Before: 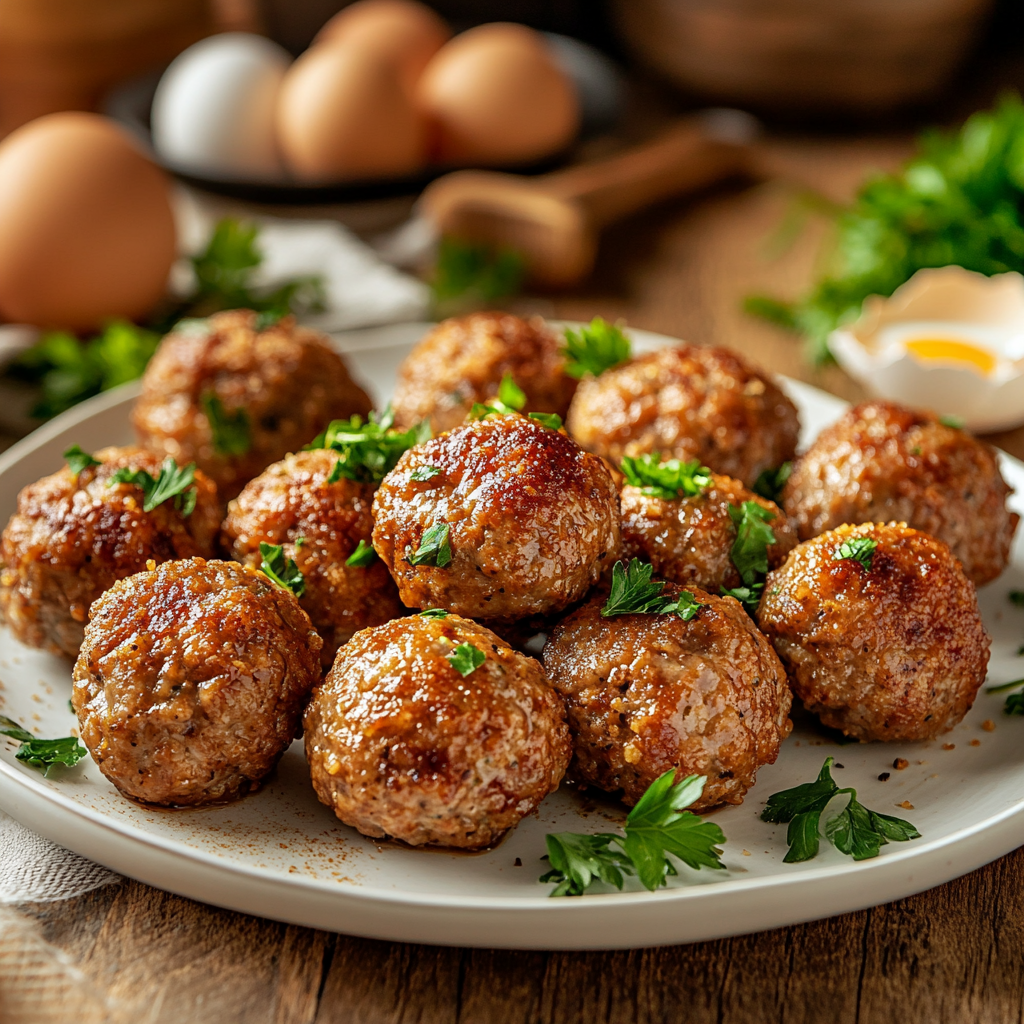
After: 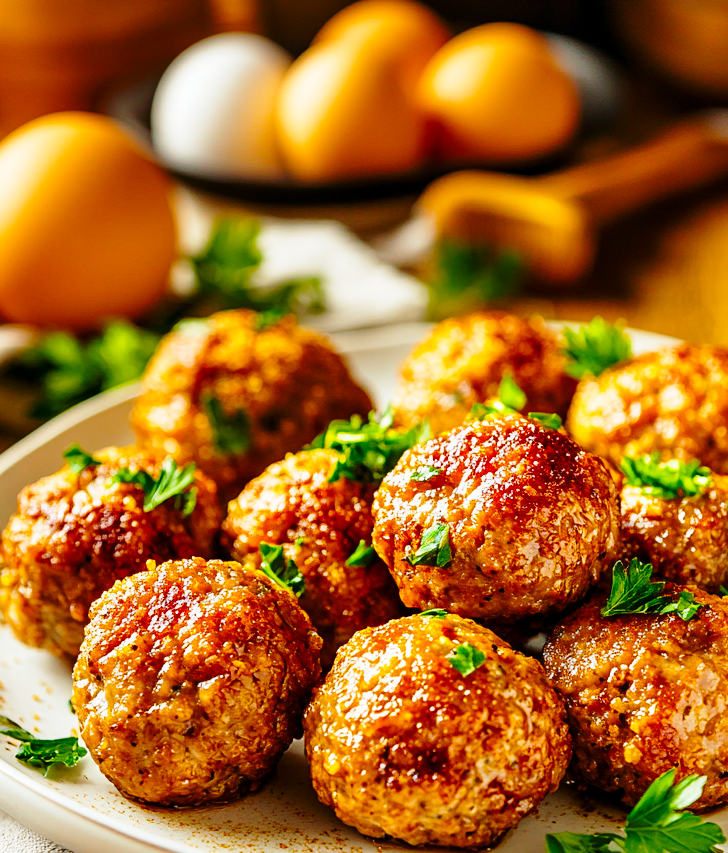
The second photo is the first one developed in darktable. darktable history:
base curve: curves: ch0 [(0, 0) (0.028, 0.03) (0.121, 0.232) (0.46, 0.748) (0.859, 0.968) (1, 1)], preserve colors none
crop: right 28.885%, bottom 16.626%
color balance rgb: linear chroma grading › global chroma 15%, perceptual saturation grading › global saturation 30%
